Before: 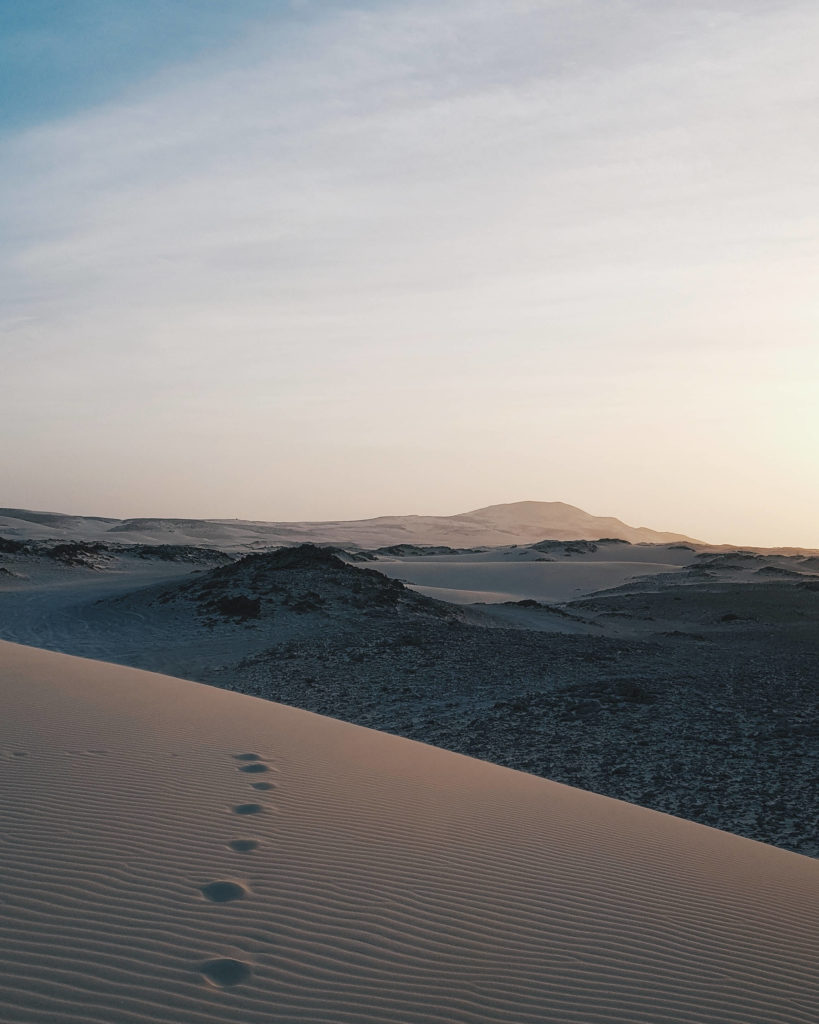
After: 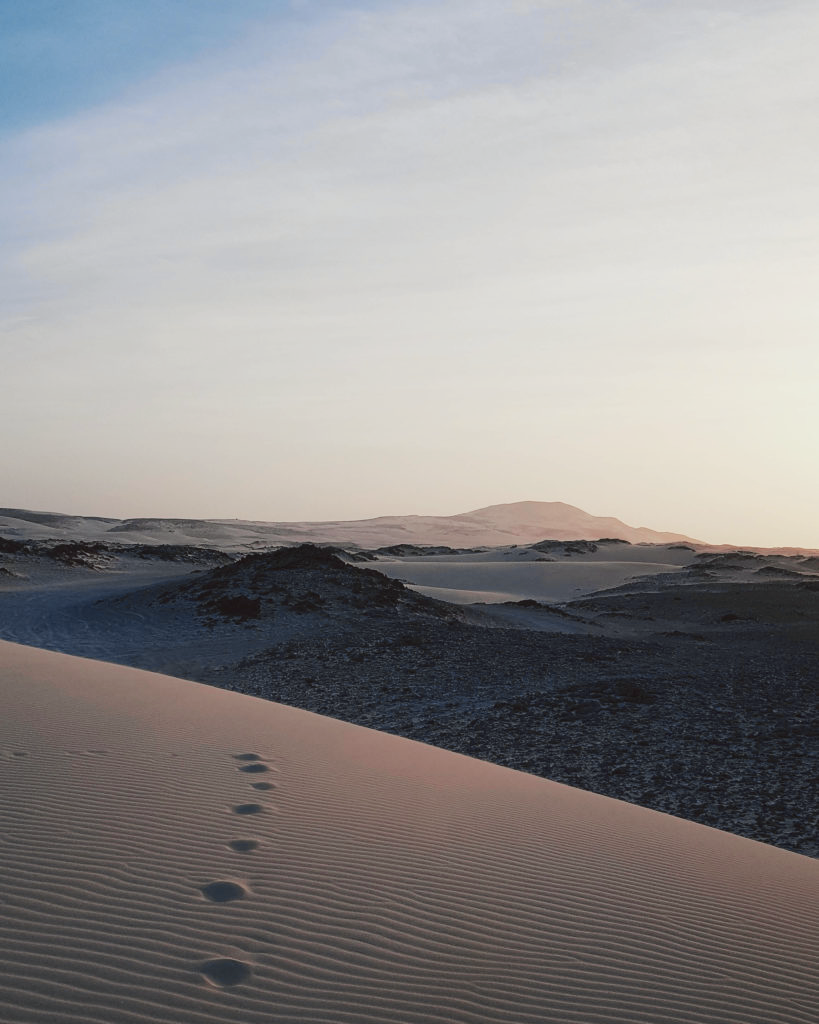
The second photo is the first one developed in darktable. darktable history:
tone curve: curves: ch0 [(0, 0) (0.23, 0.205) (0.486, 0.52) (0.822, 0.825) (0.994, 0.955)]; ch1 [(0, 0) (0.226, 0.261) (0.379, 0.442) (0.469, 0.472) (0.495, 0.495) (0.514, 0.504) (0.561, 0.568) (0.59, 0.612) (1, 1)]; ch2 [(0, 0) (0.269, 0.299) (0.459, 0.441) (0.498, 0.499) (0.523, 0.52) (0.586, 0.569) (0.635, 0.617) (0.659, 0.681) (0.718, 0.764) (1, 1)], color space Lab, independent channels, preserve colors none
color balance: mode lift, gamma, gain (sRGB), lift [1, 1.049, 1, 1]
